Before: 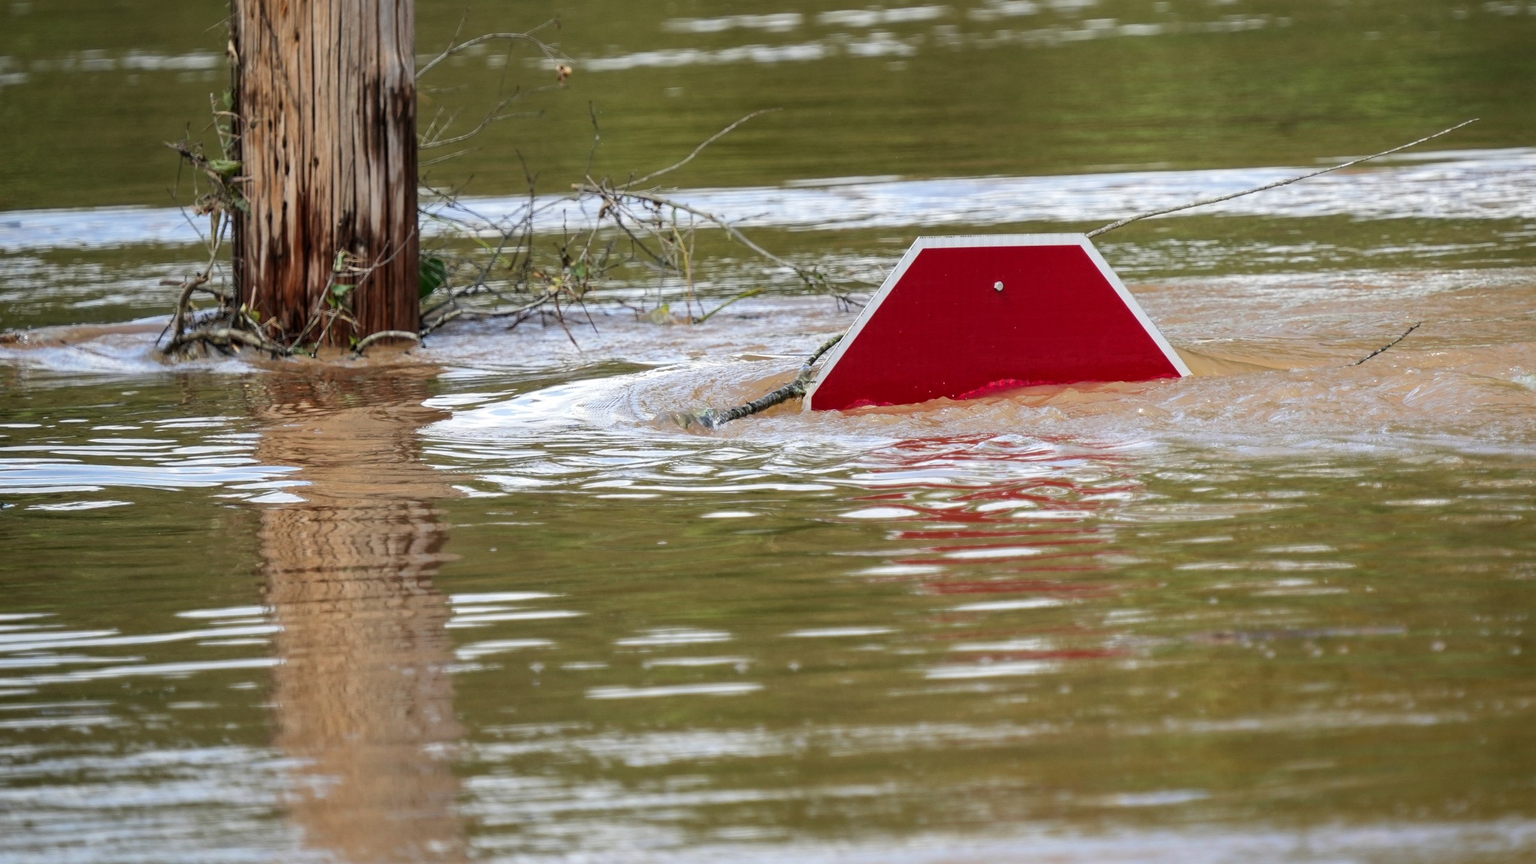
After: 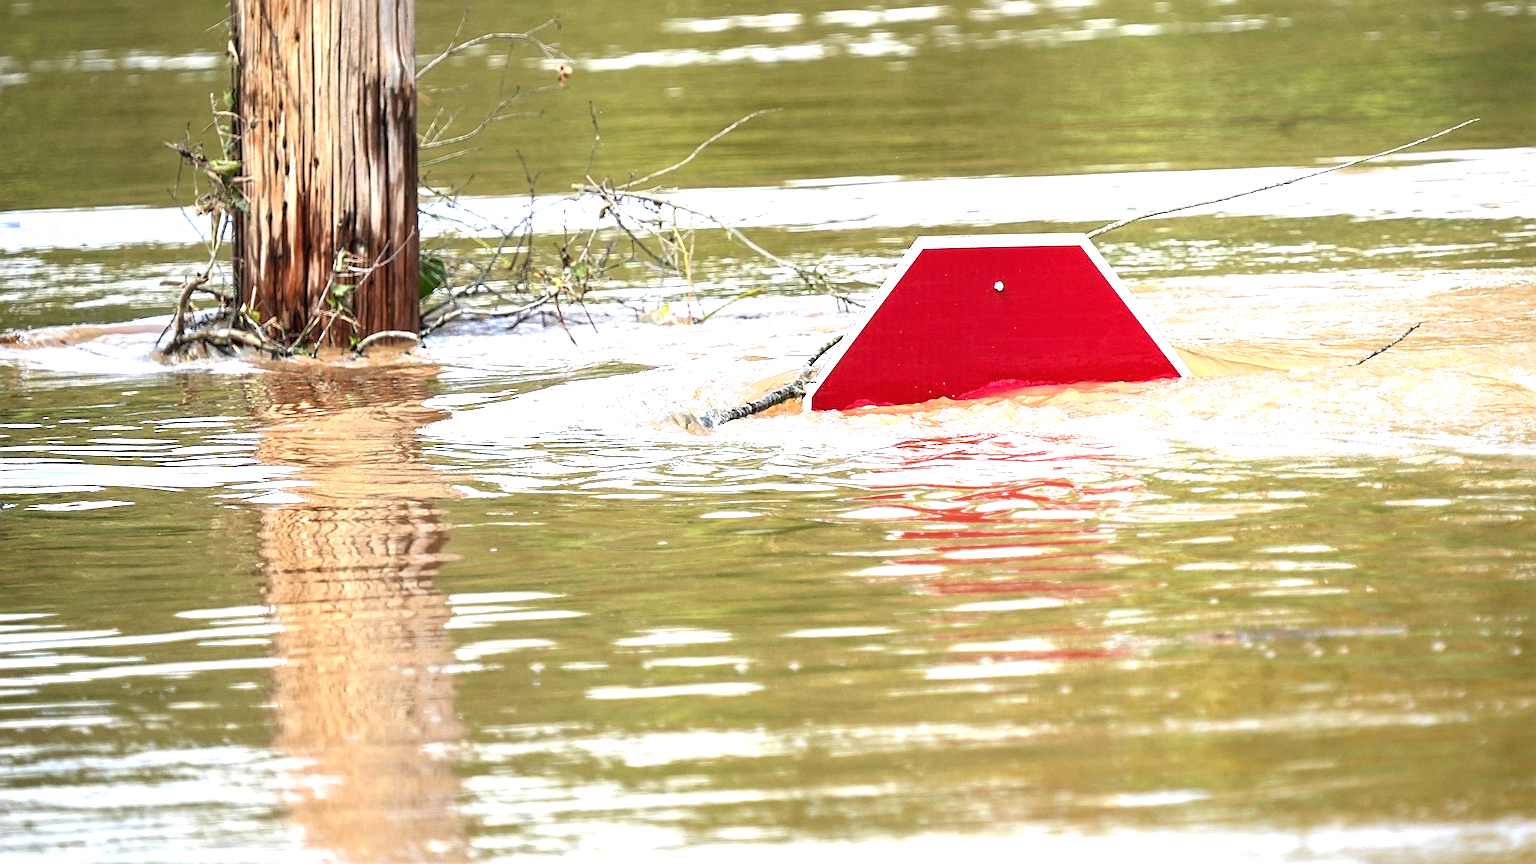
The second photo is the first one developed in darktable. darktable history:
sharpen: on, module defaults
exposure: black level correction 0, exposure 1.5 EV, compensate highlight preservation false
color zones: curves: ch2 [(0, 0.5) (0.143, 0.5) (0.286, 0.489) (0.415, 0.421) (0.571, 0.5) (0.714, 0.5) (0.857, 0.5) (1, 0.5)]
